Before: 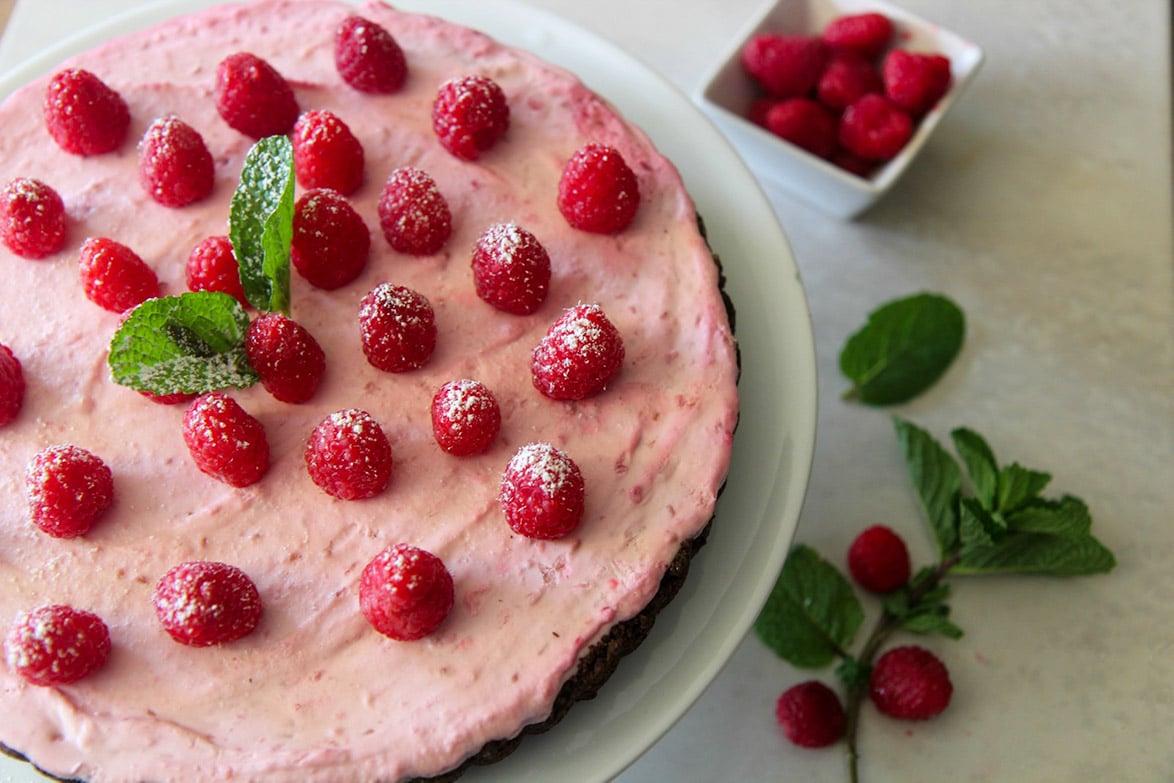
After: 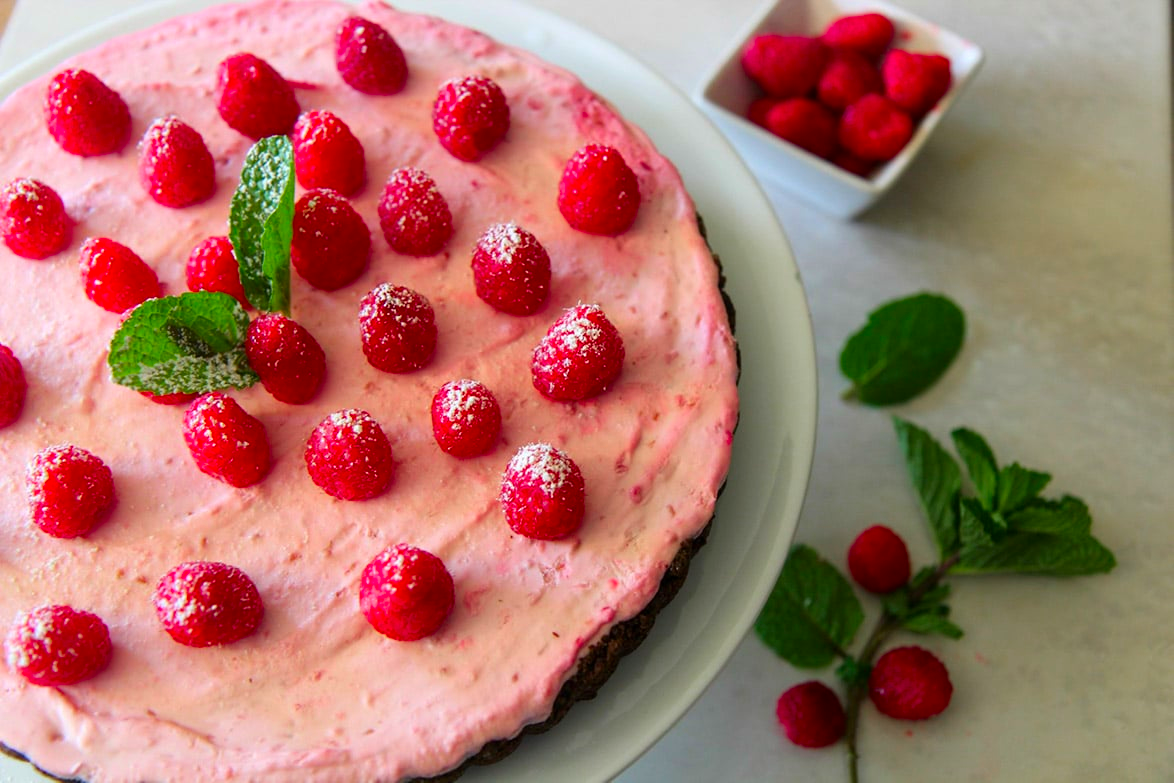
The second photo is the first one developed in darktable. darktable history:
contrast brightness saturation: saturation 0.5
color zones: curves: ch0 [(0, 0.5) (0.143, 0.5) (0.286, 0.456) (0.429, 0.5) (0.571, 0.5) (0.714, 0.5) (0.857, 0.5) (1, 0.5)]; ch1 [(0, 0.5) (0.143, 0.5) (0.286, 0.422) (0.429, 0.5) (0.571, 0.5) (0.714, 0.5) (0.857, 0.5) (1, 0.5)]
